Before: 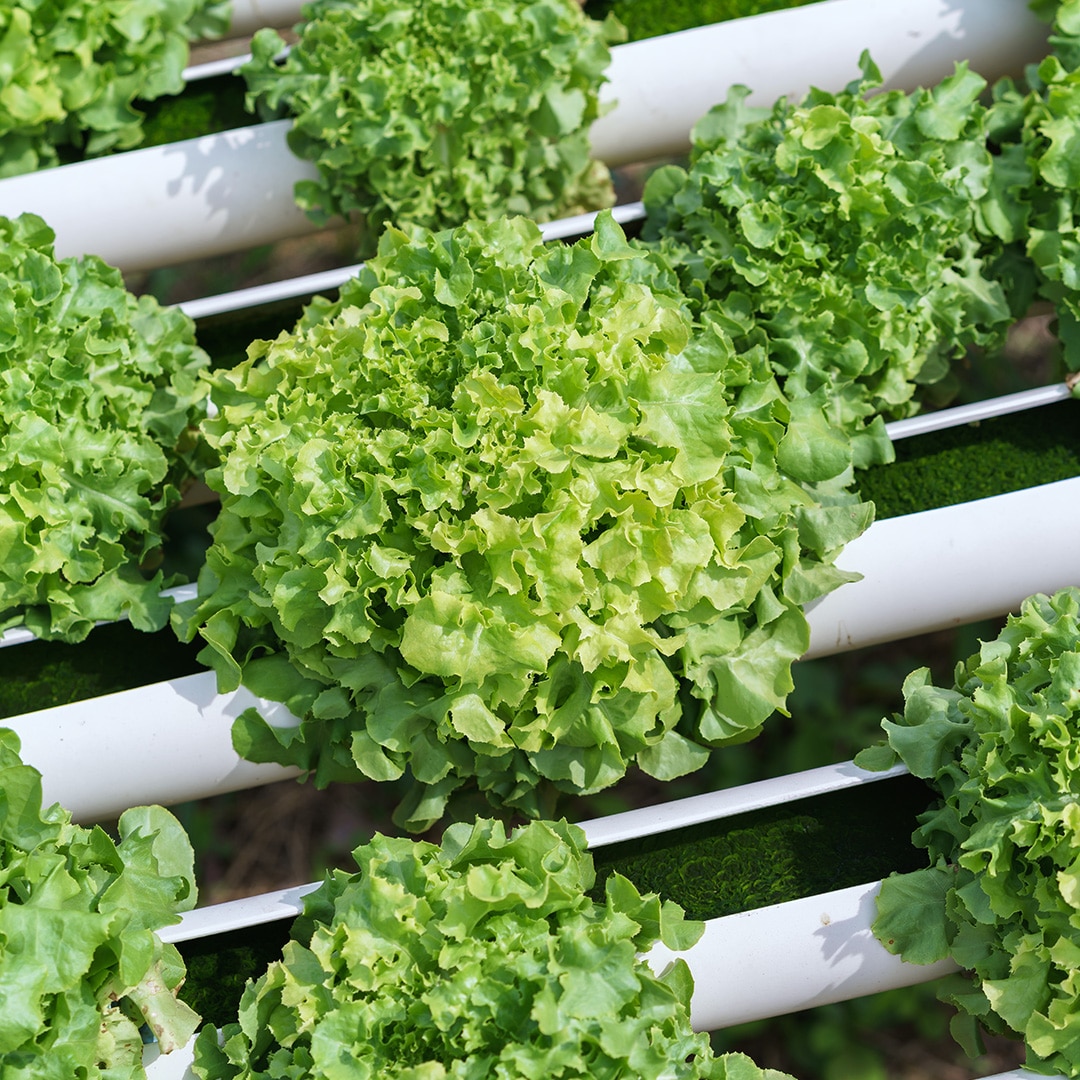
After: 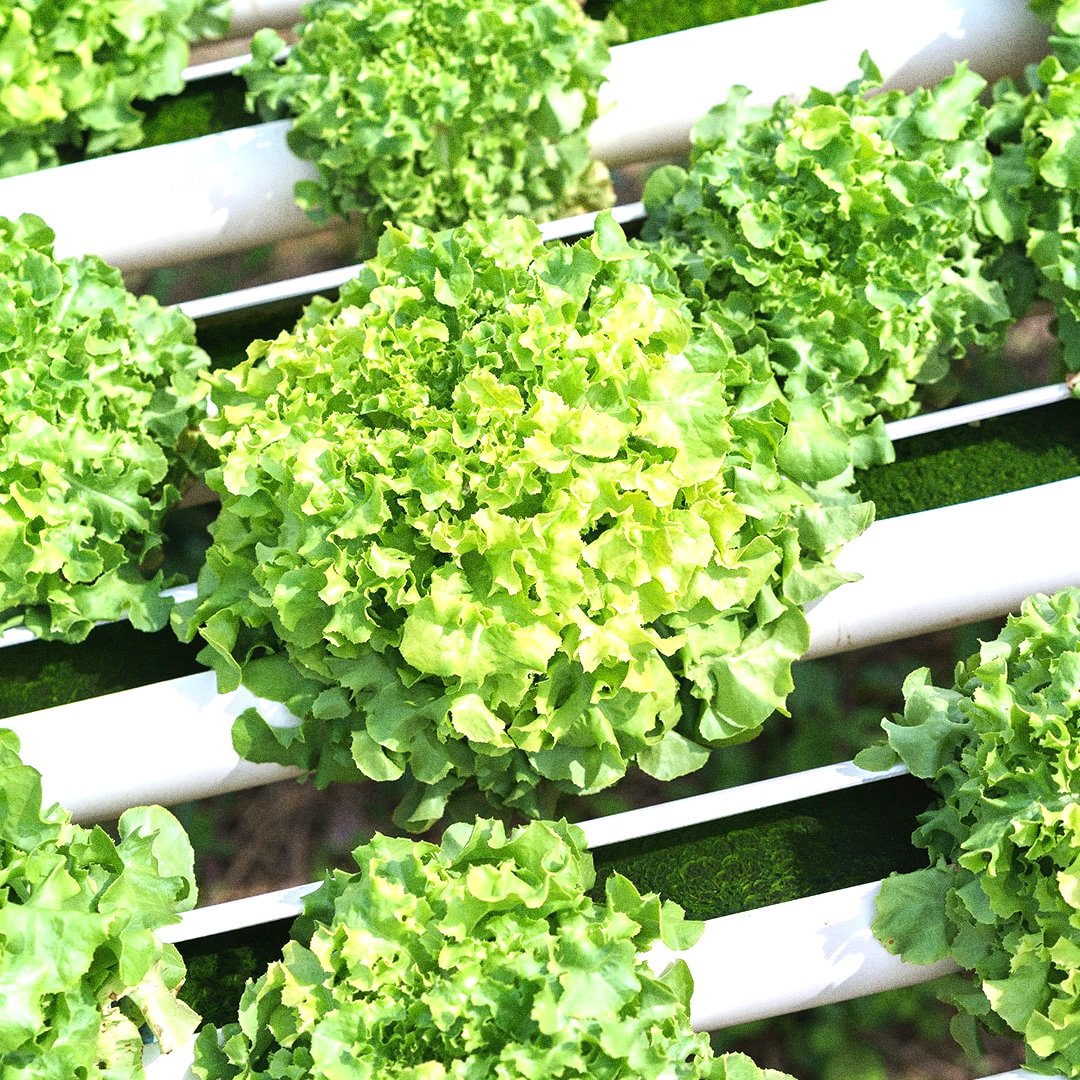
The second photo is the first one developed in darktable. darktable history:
exposure: black level correction 0, exposure 0.9 EV, compensate highlight preservation false
grain: coarseness 0.09 ISO, strength 40%
